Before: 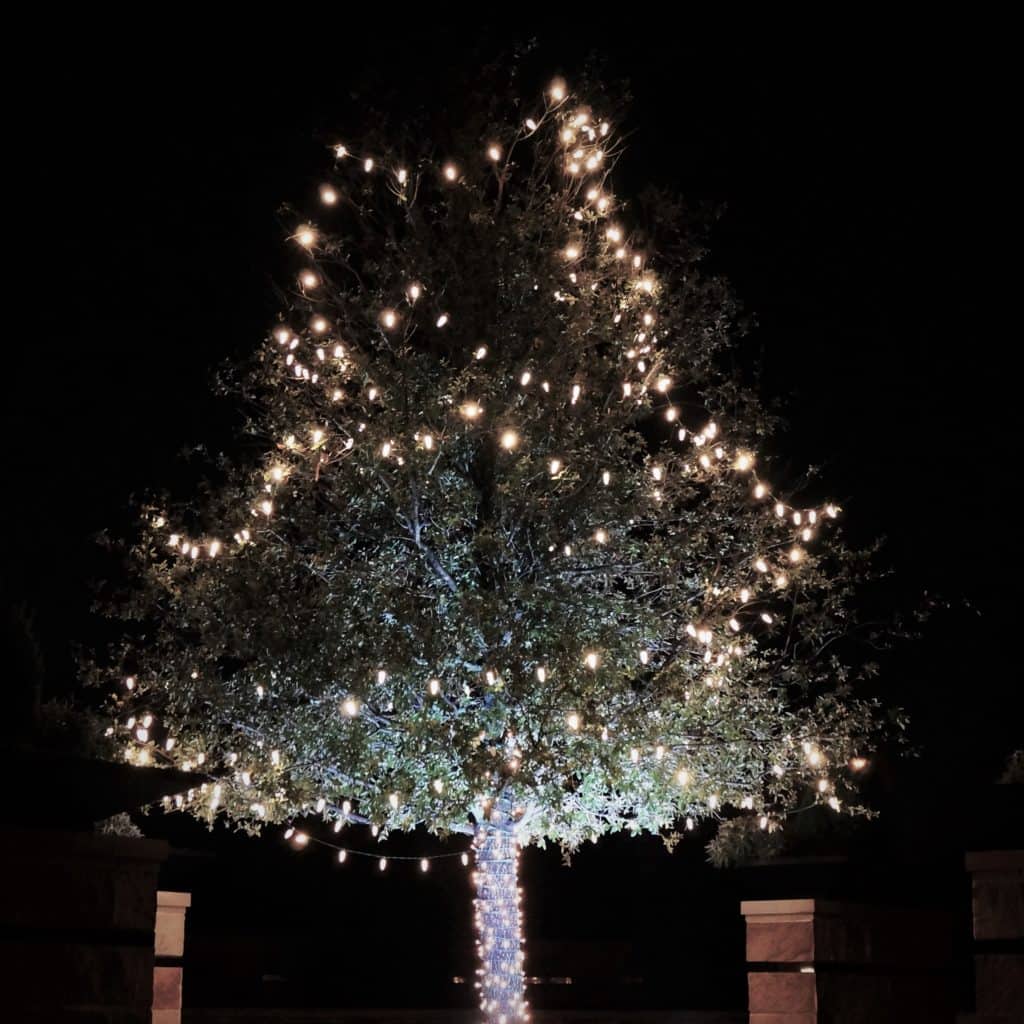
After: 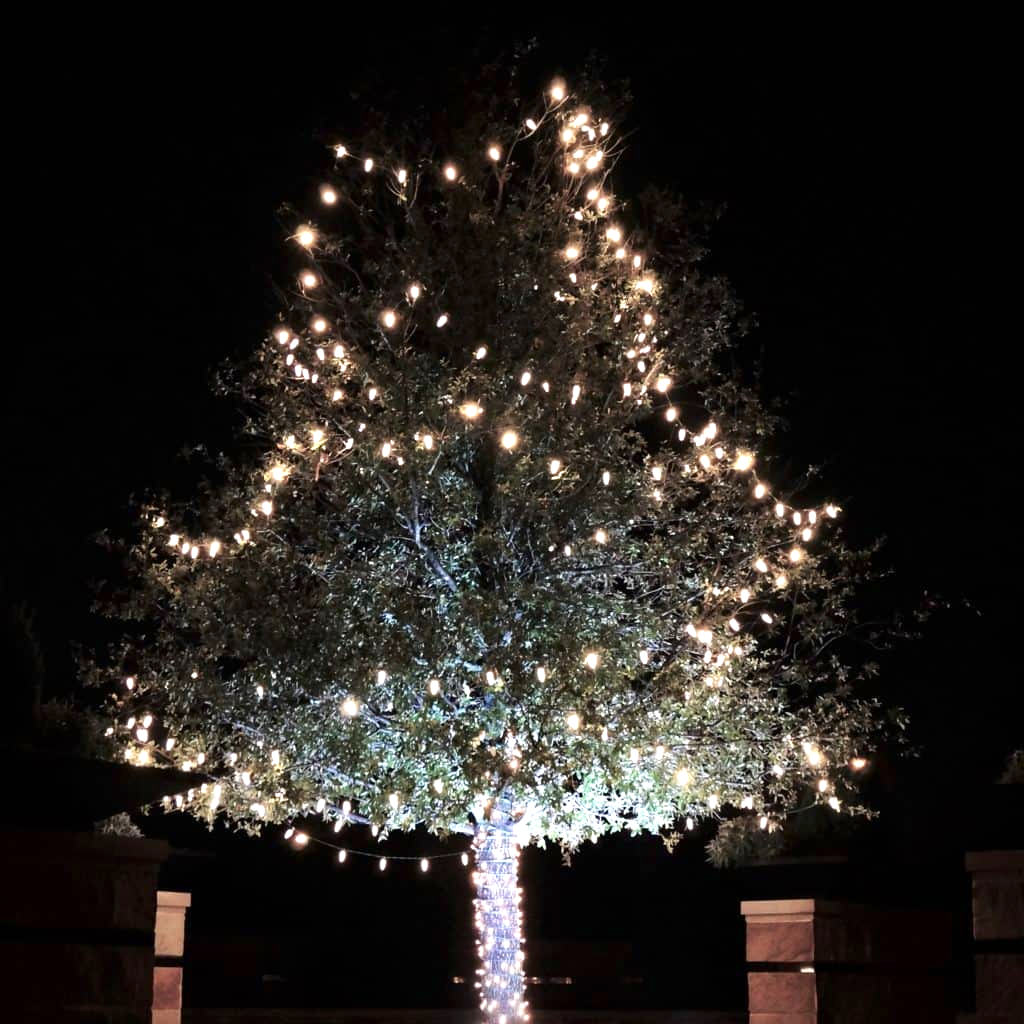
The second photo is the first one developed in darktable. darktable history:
exposure: exposure 0.768 EV, compensate exposure bias true, compensate highlight preservation false
contrast brightness saturation: contrast 0.033, brightness -0.045
